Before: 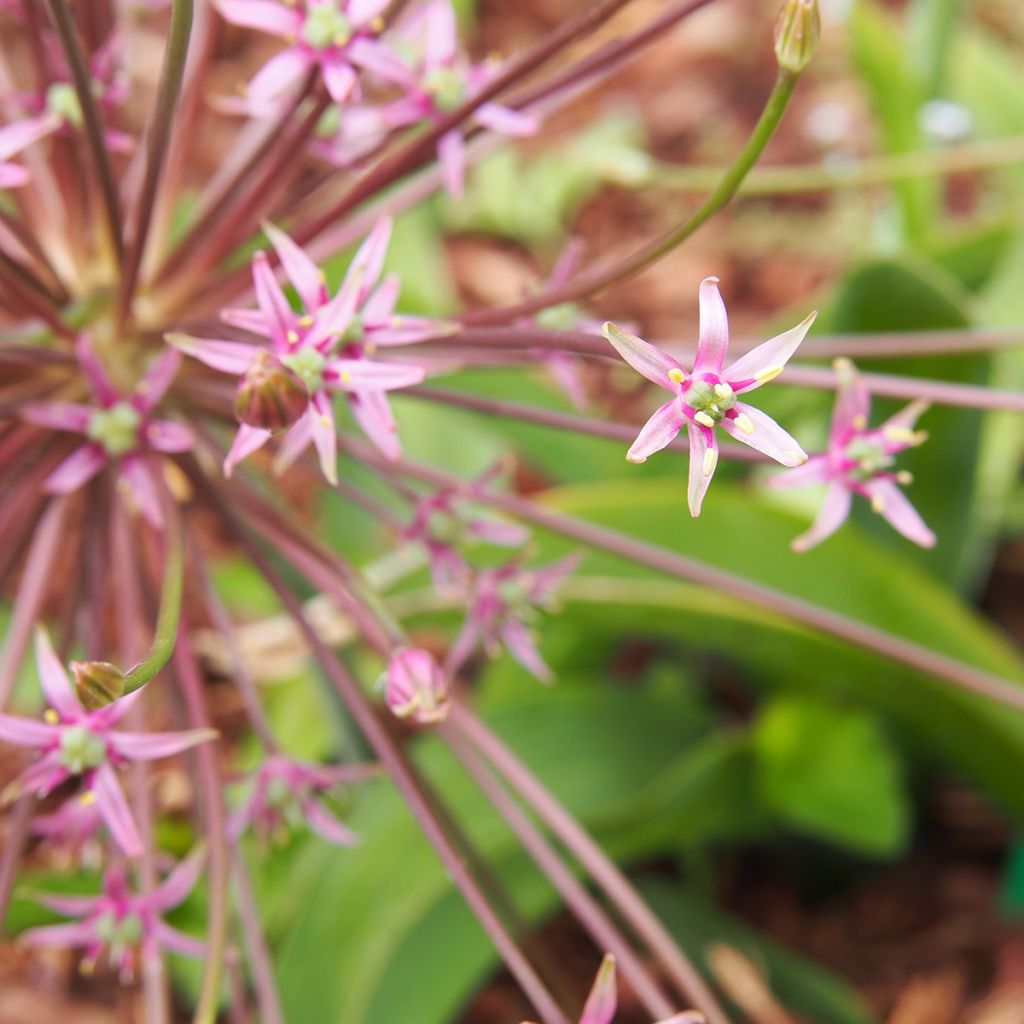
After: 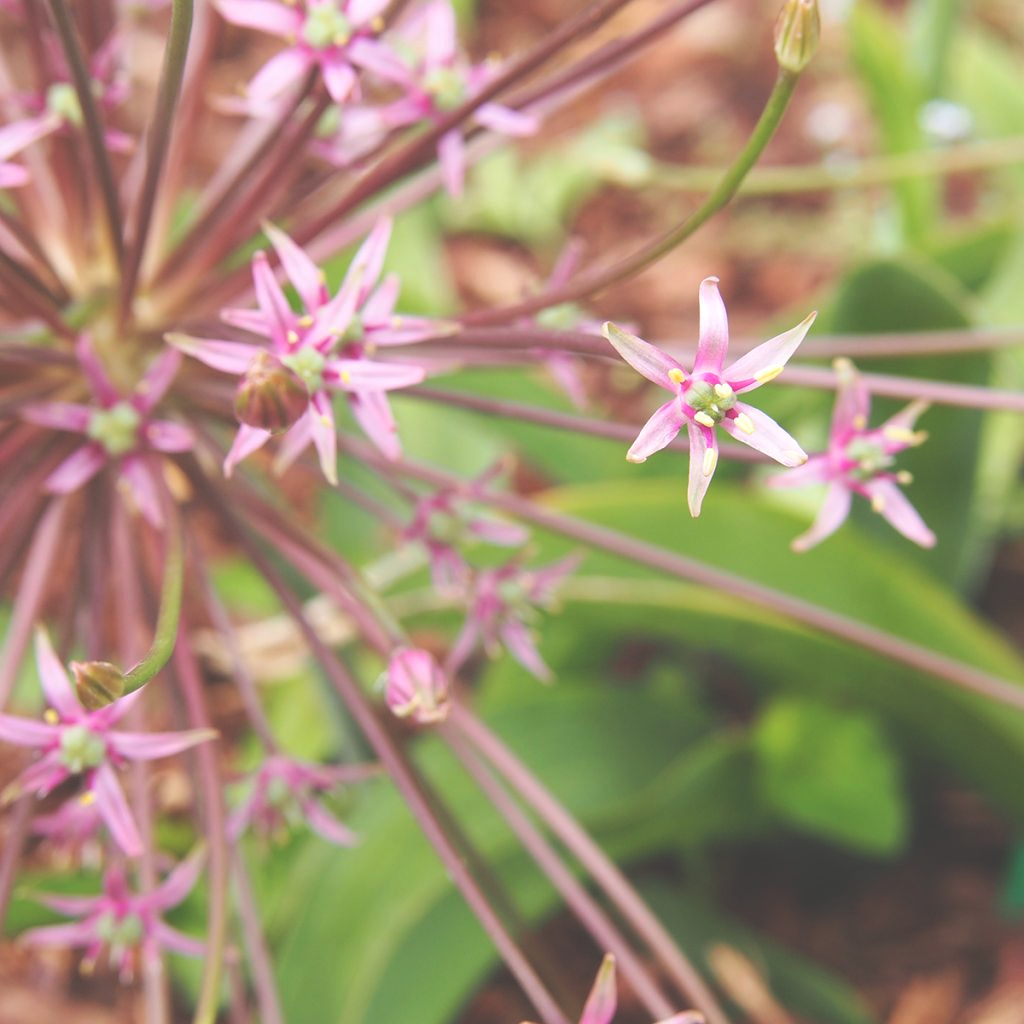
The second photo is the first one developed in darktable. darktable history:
exposure: black level correction -0.041, exposure 0.063 EV, compensate highlight preservation false
